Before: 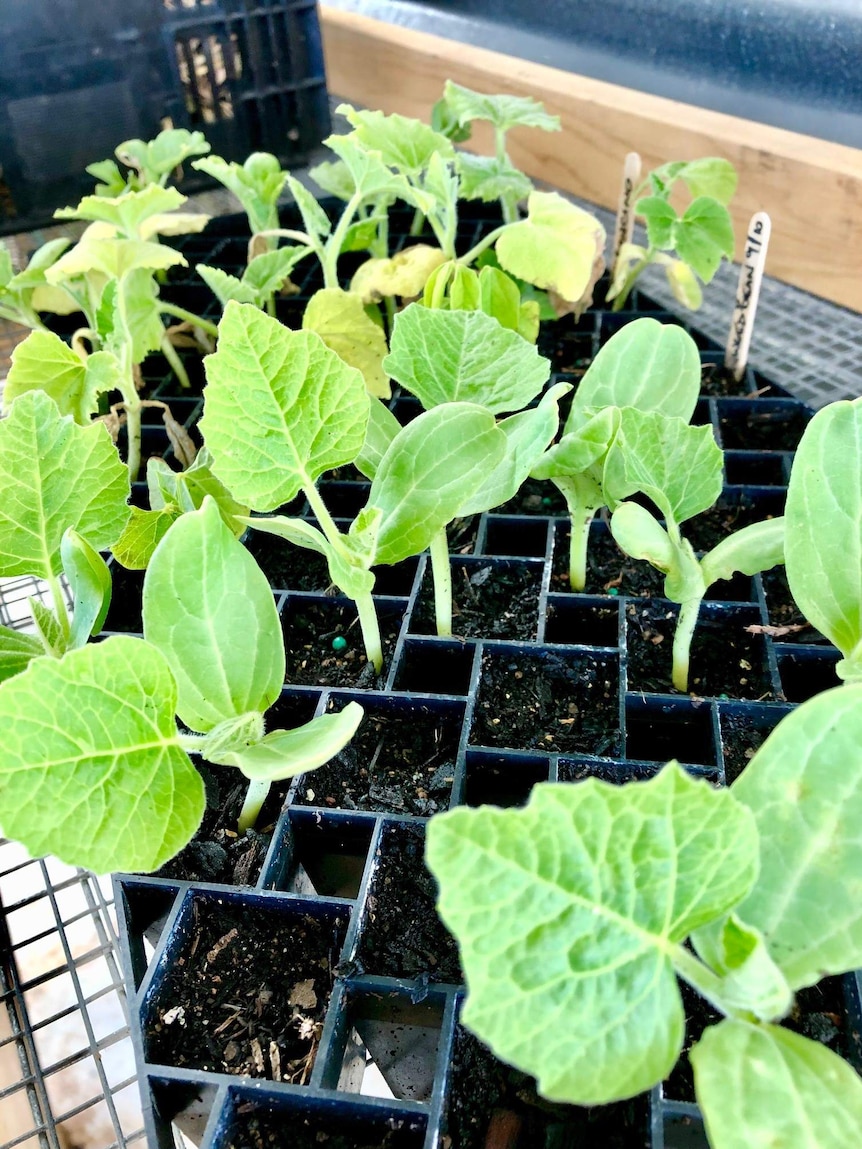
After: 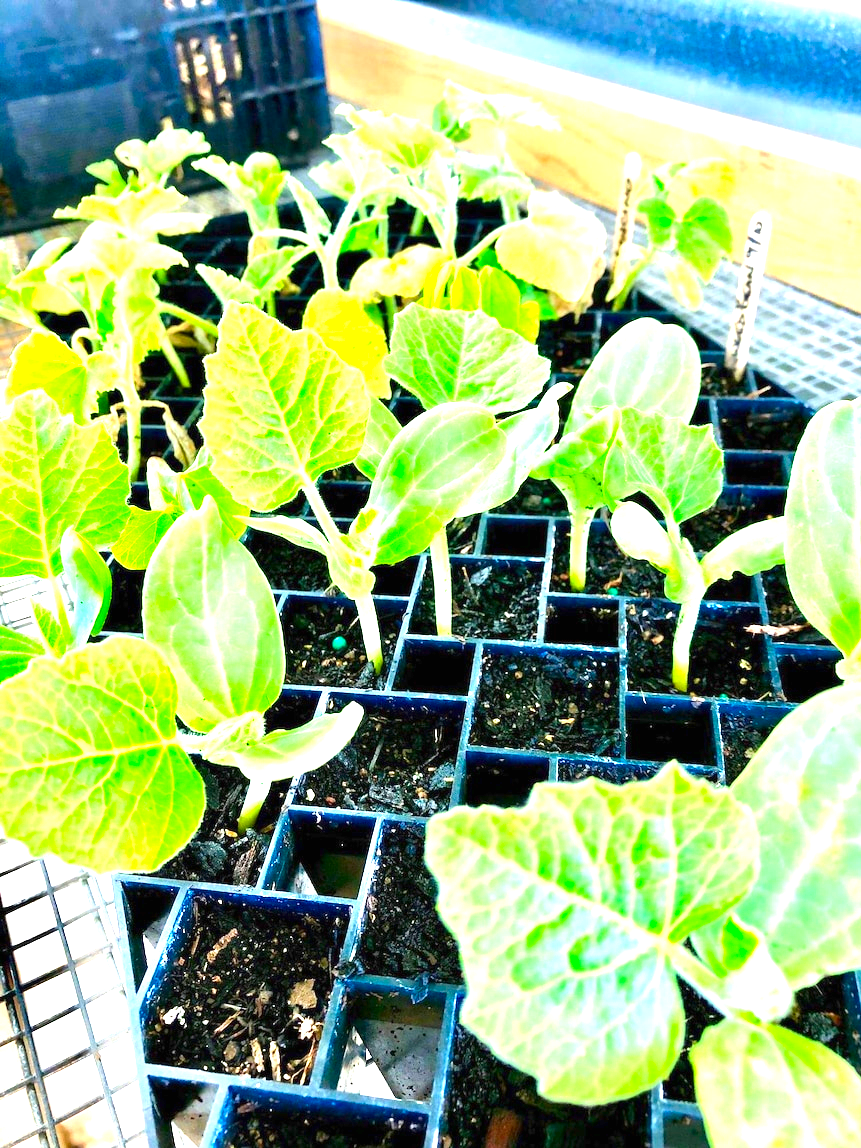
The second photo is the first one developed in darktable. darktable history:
color calibration: illuminant same as pipeline (D50), adaptation XYZ, x 0.346, y 0.358, temperature 5017.37 K
exposure: black level correction 0, exposure 1.536 EV, compensate highlight preservation false
contrast brightness saturation: saturation 0.501
